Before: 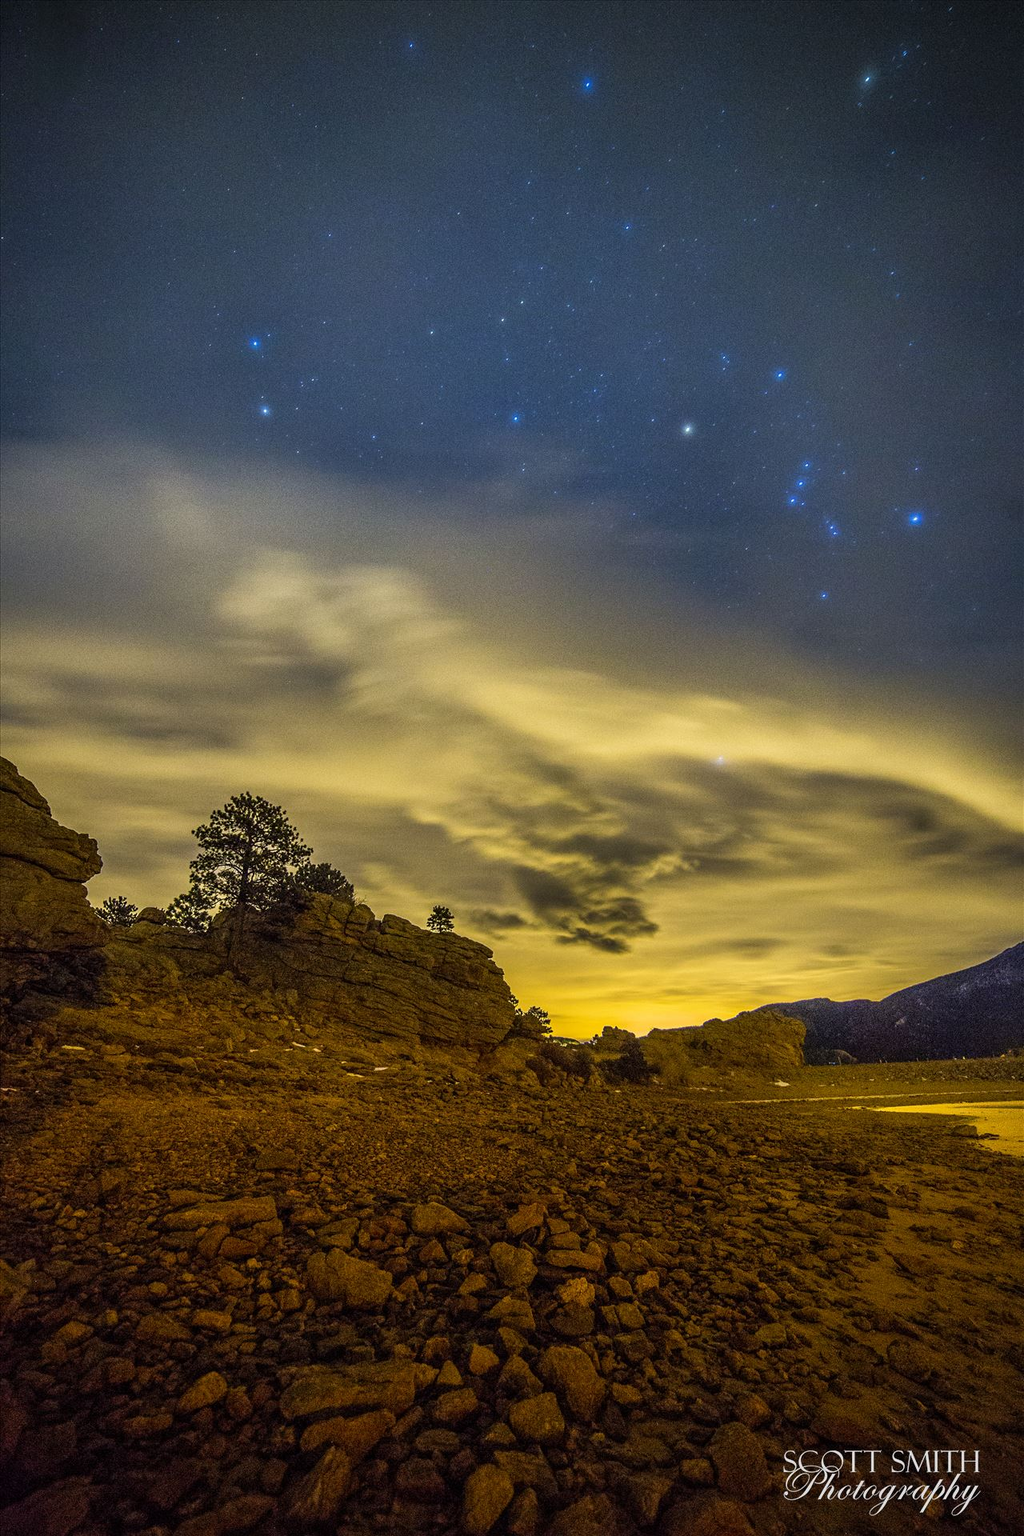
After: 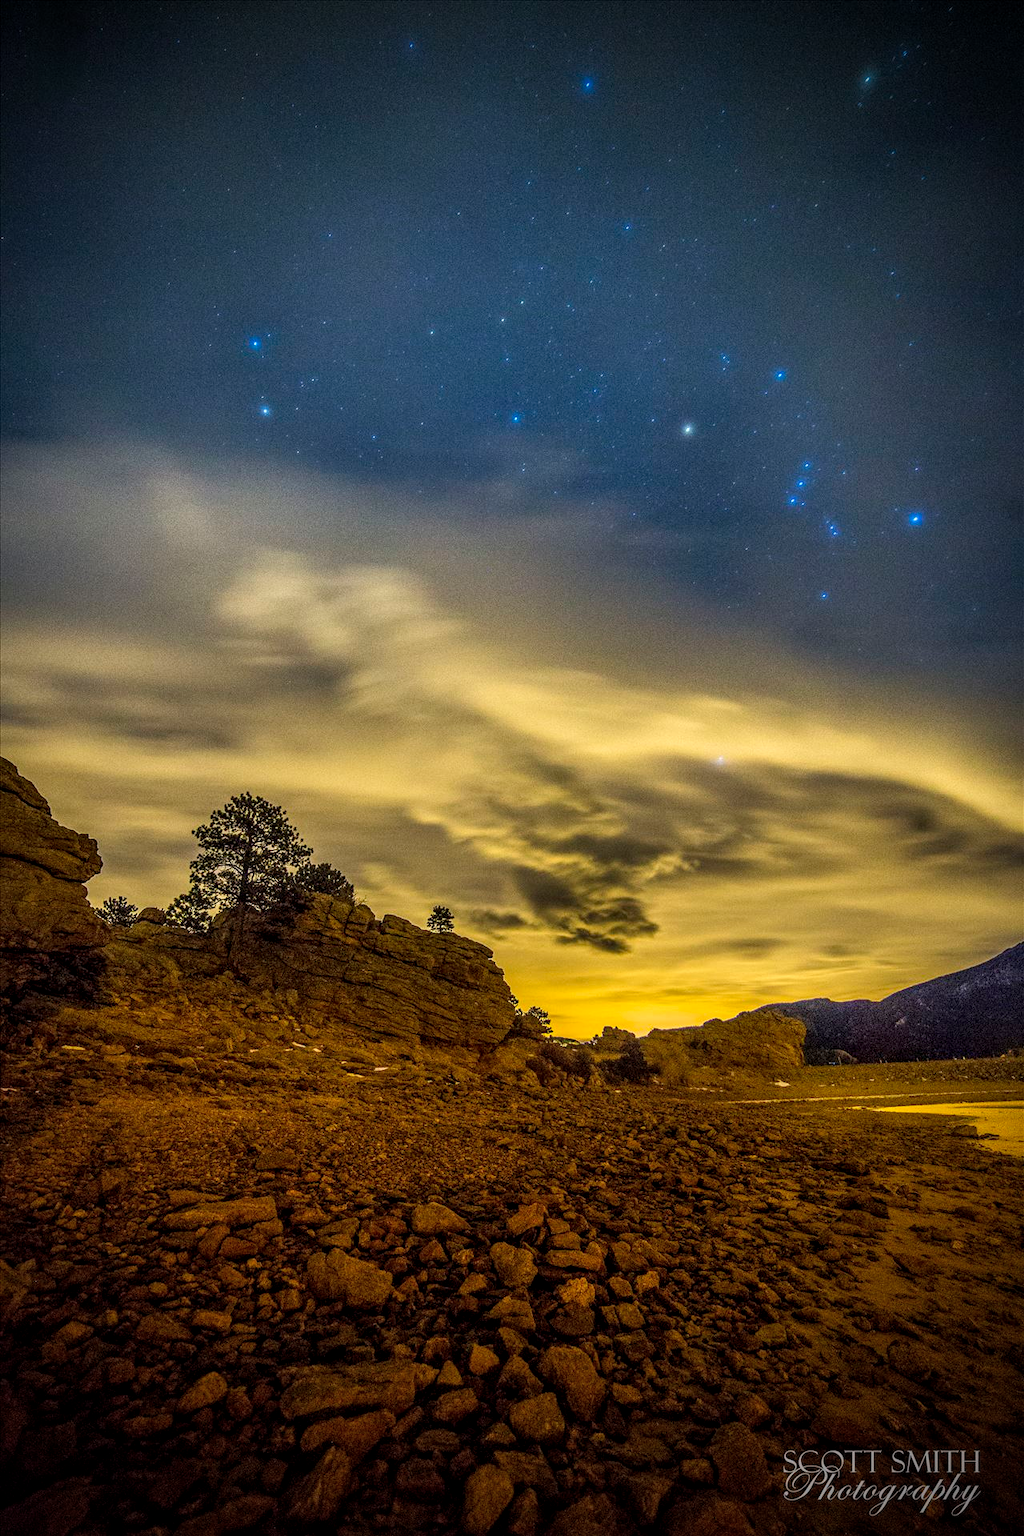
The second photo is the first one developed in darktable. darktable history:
local contrast: on, module defaults
vignetting: fall-off start 64.72%, brightness -0.643, saturation -0.014, width/height ratio 0.883
